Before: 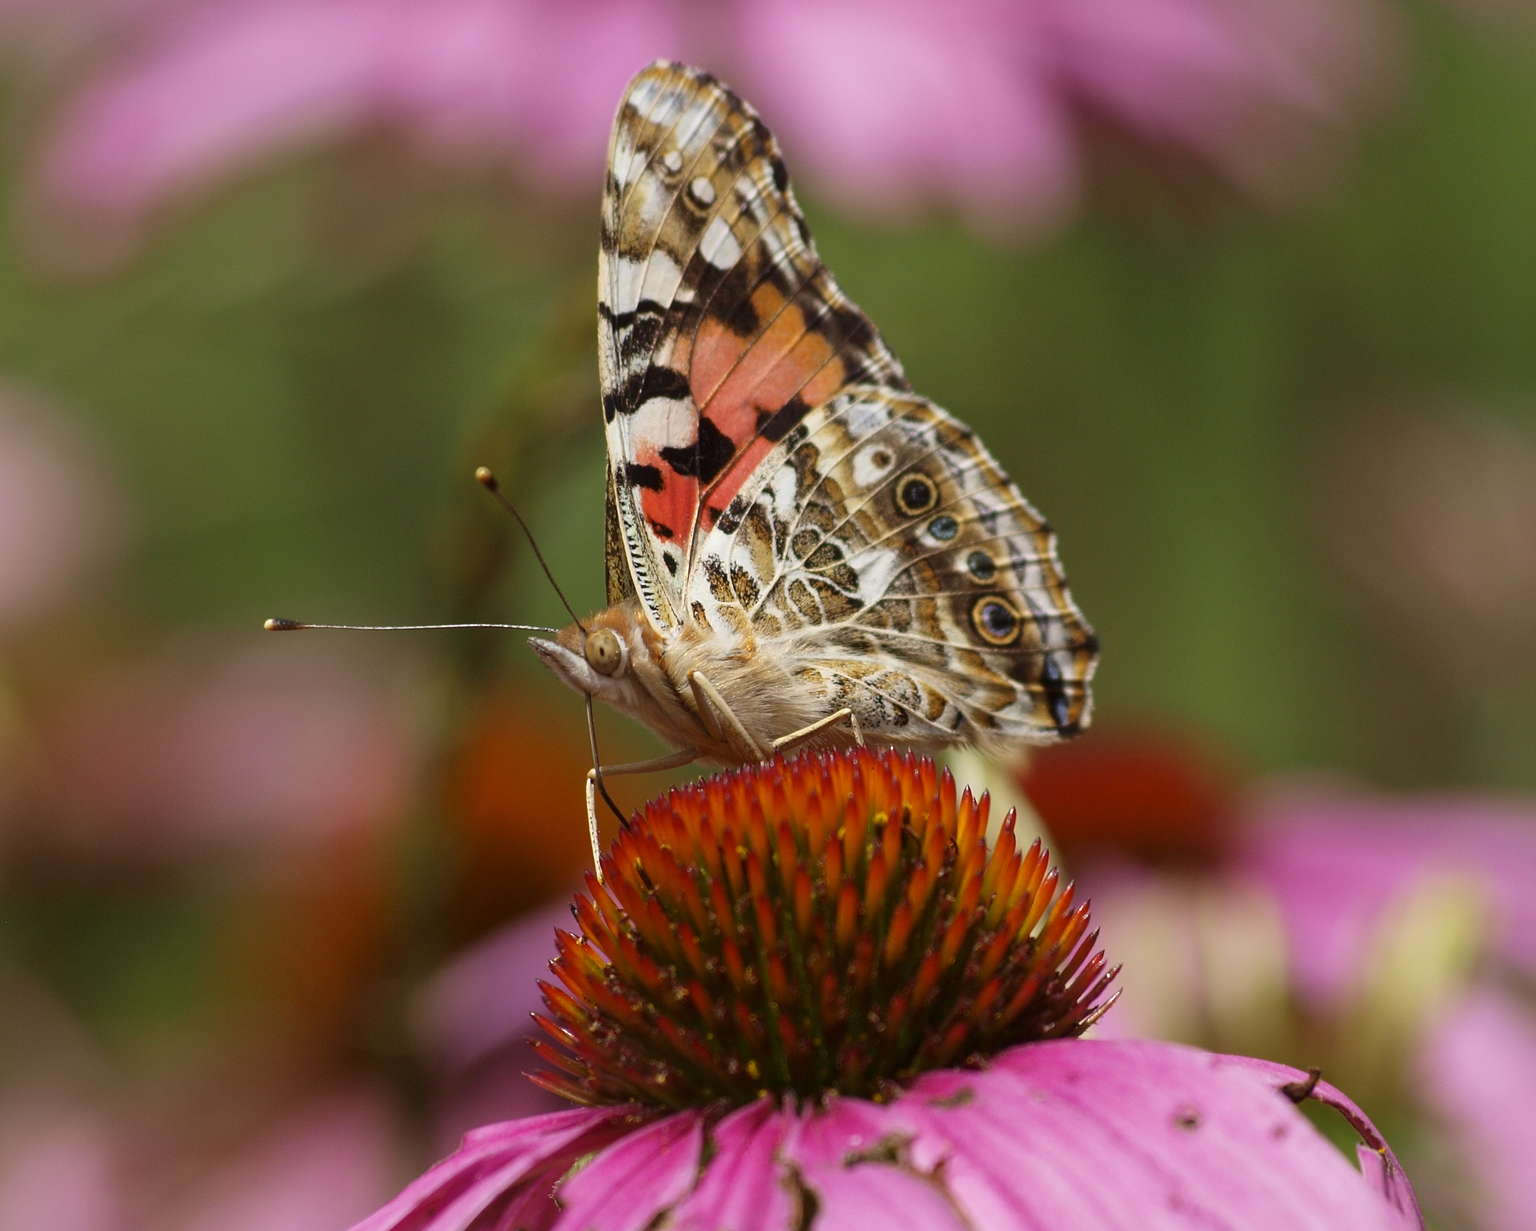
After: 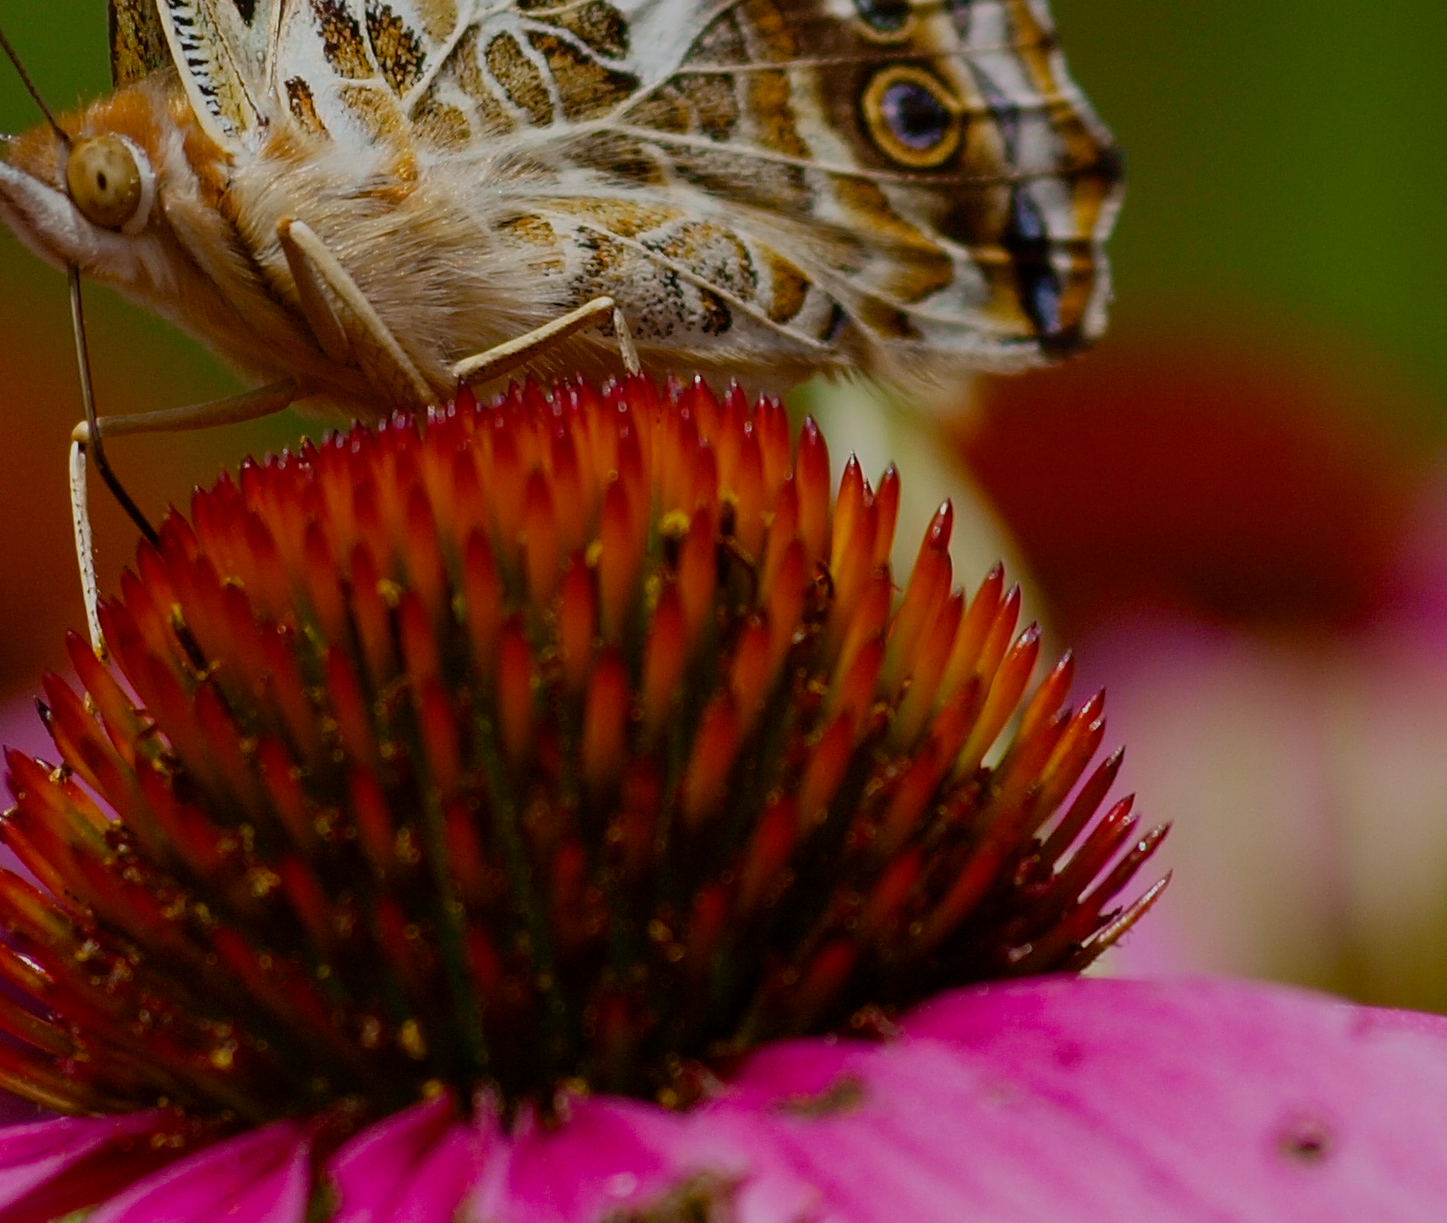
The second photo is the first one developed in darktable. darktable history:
white balance: red 0.974, blue 1.044
exposure: black level correction 0, exposure -0.766 EV, compensate highlight preservation false
crop: left 35.976%, top 45.819%, right 18.162%, bottom 5.807%
color correction: highlights b* 3
color balance rgb: perceptual saturation grading › global saturation 20%, perceptual saturation grading › highlights -25%, perceptual saturation grading › shadows 25%
